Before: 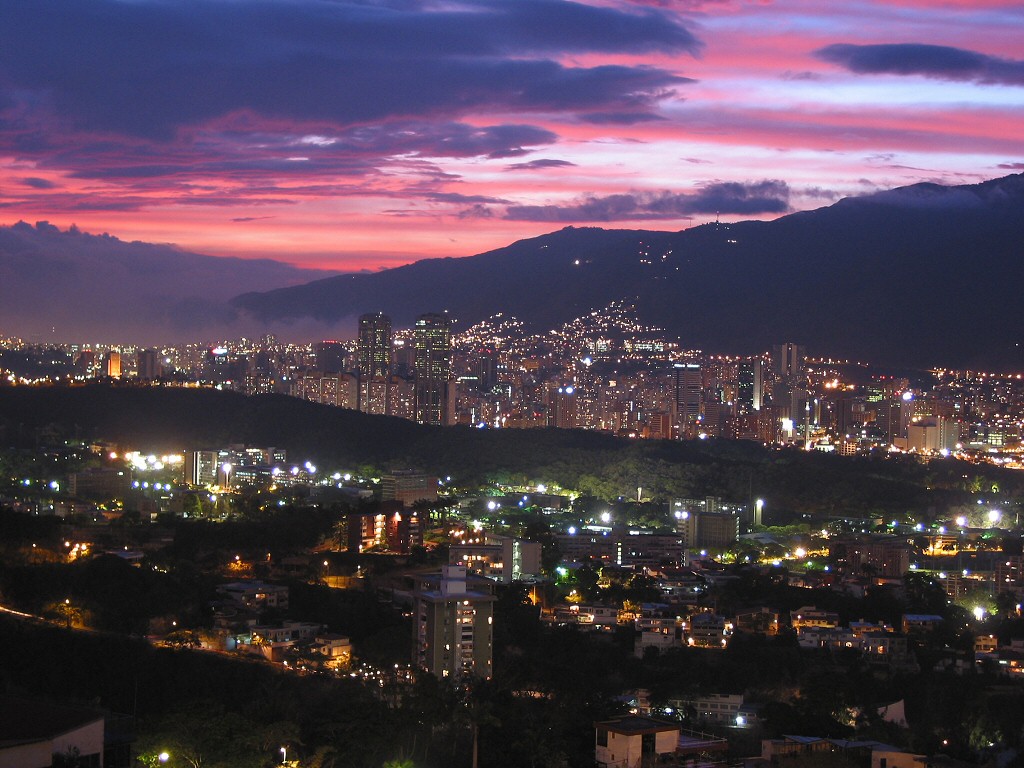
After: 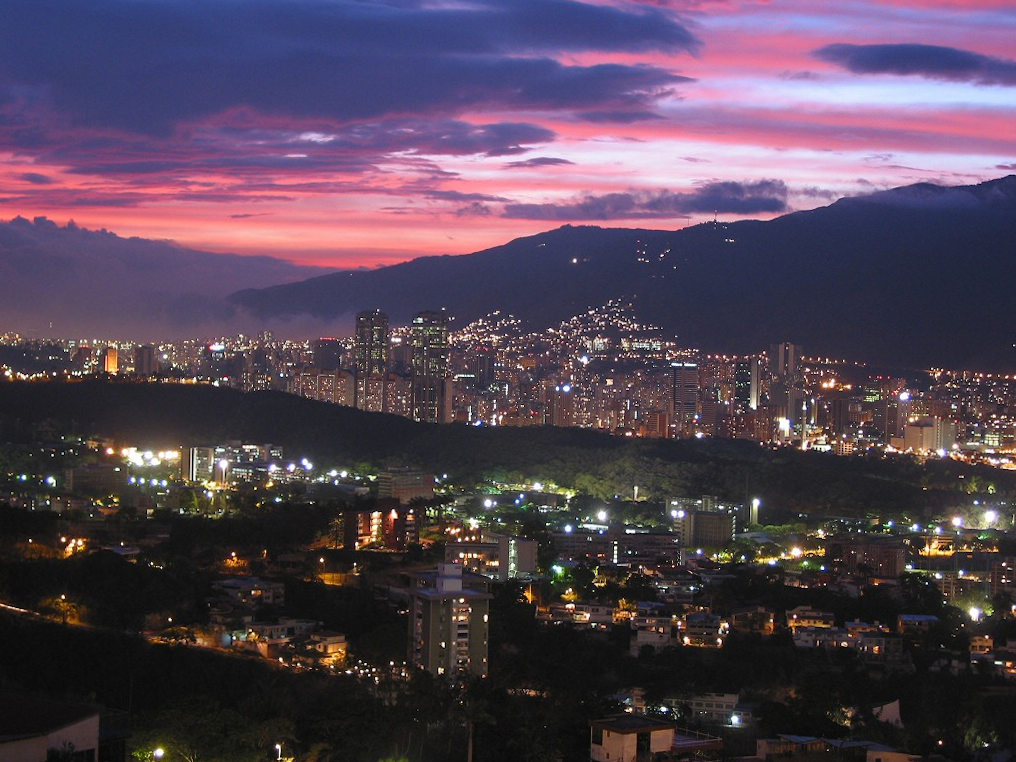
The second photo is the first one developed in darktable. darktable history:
crop and rotate: angle -0.318°
